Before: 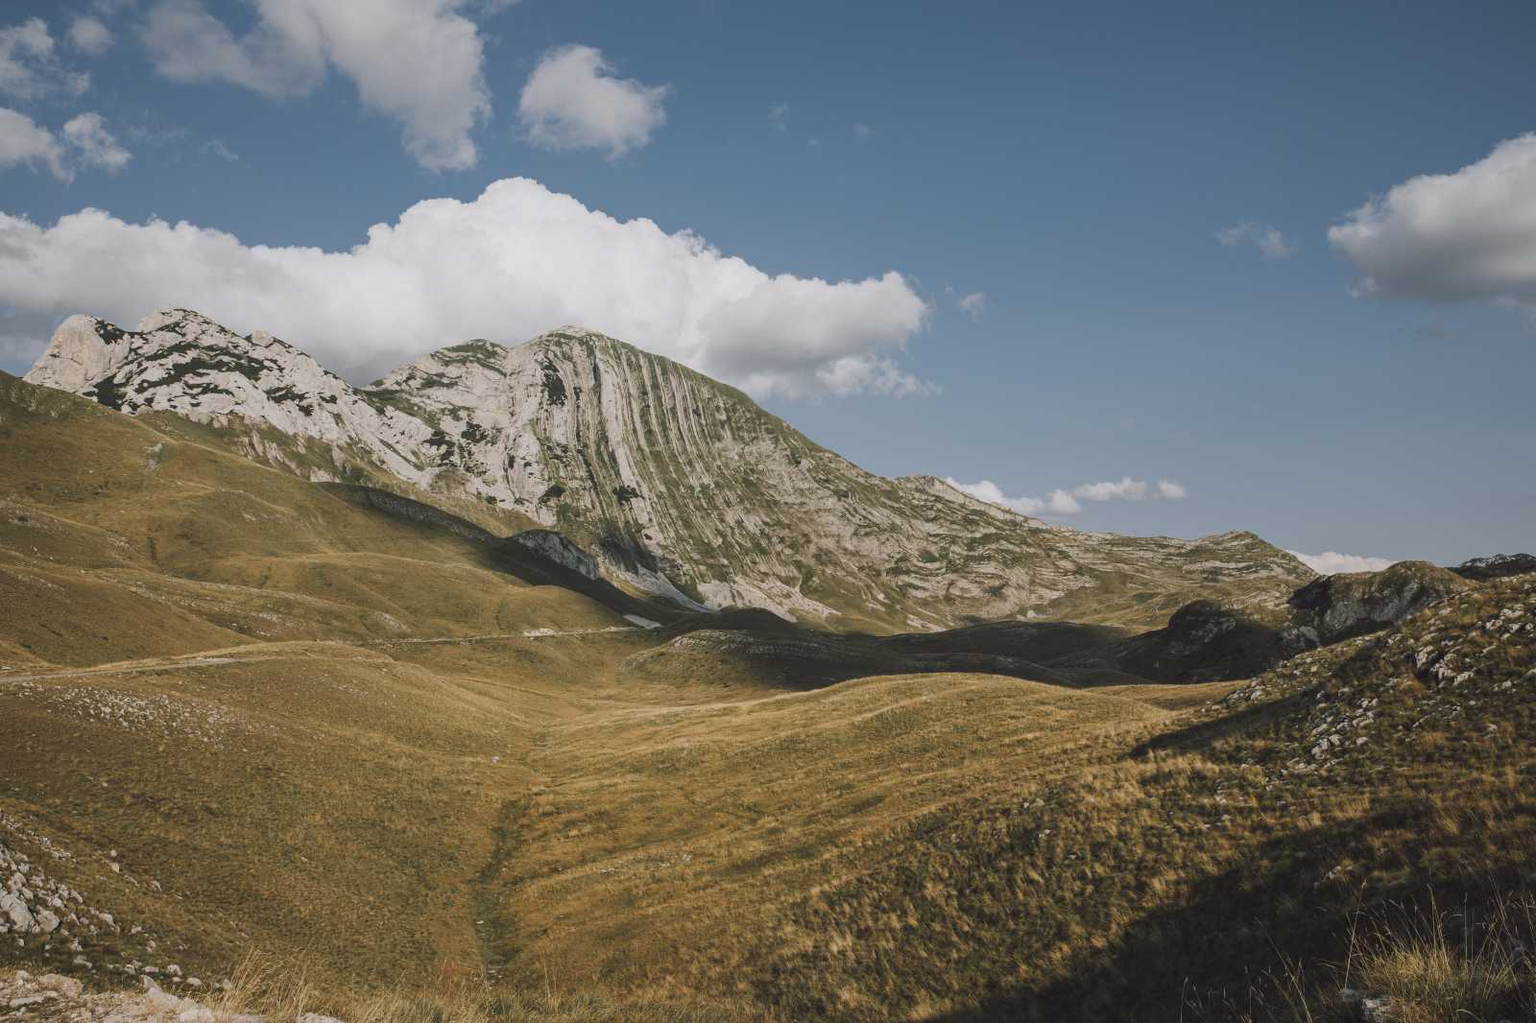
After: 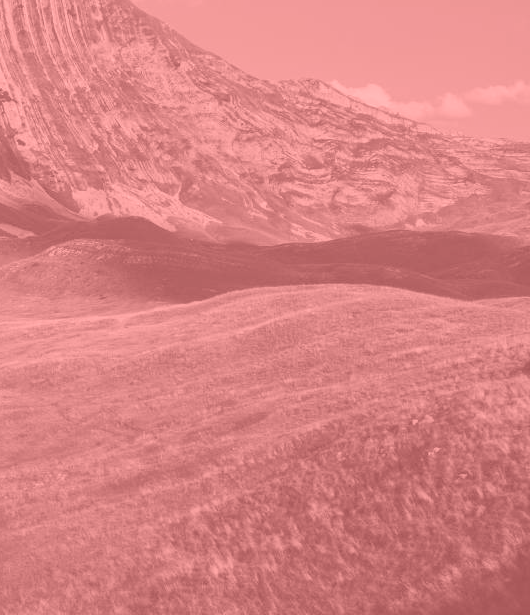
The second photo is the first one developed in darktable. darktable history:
colorize: saturation 51%, source mix 50.67%, lightness 50.67%
crop: left 40.878%, top 39.176%, right 25.993%, bottom 3.081%
color balance rgb: global vibrance 6.81%, saturation formula JzAzBz (2021)
